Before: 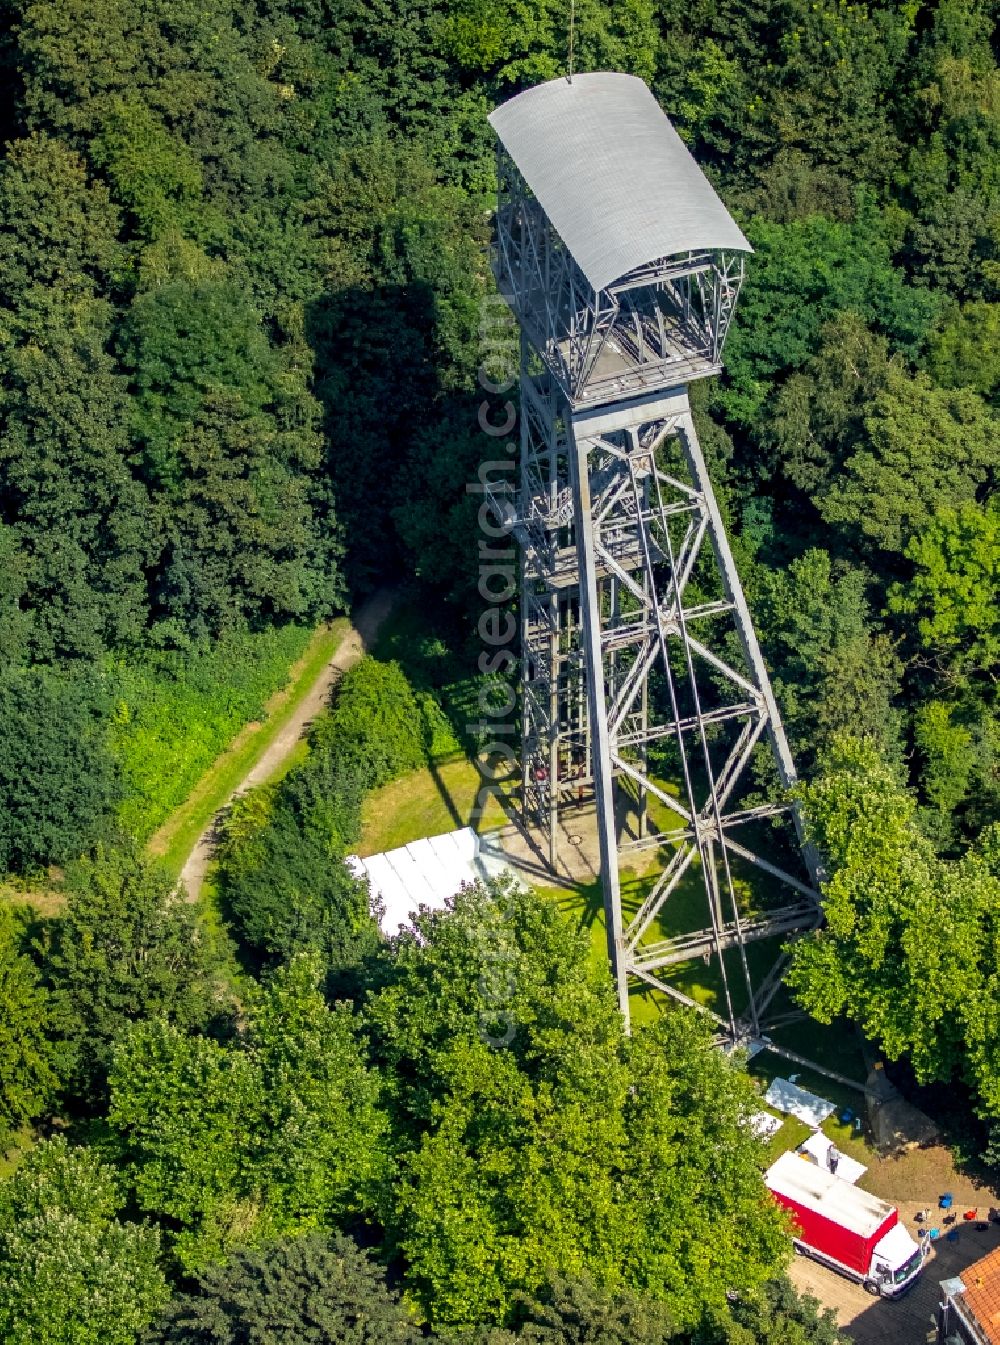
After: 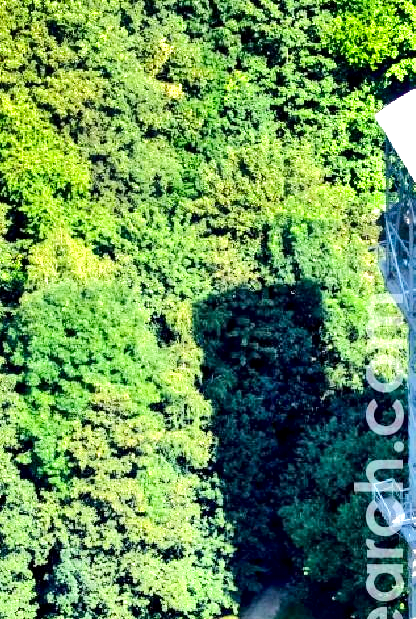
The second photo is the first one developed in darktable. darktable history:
crop and rotate: left 11.272%, top 0.1%, right 47.045%, bottom 53.808%
exposure: black level correction 0.001, exposure 2.001 EV, compensate highlight preservation false
shadows and highlights: shadows 20.77, highlights -81.17, soften with gaussian
tone equalizer: -7 EV 0.163 EV, -6 EV 0.585 EV, -5 EV 1.11 EV, -4 EV 1.29 EV, -3 EV 1.15 EV, -2 EV 0.6 EV, -1 EV 0.153 EV, edges refinement/feathering 500, mask exposure compensation -1.57 EV, preserve details no
